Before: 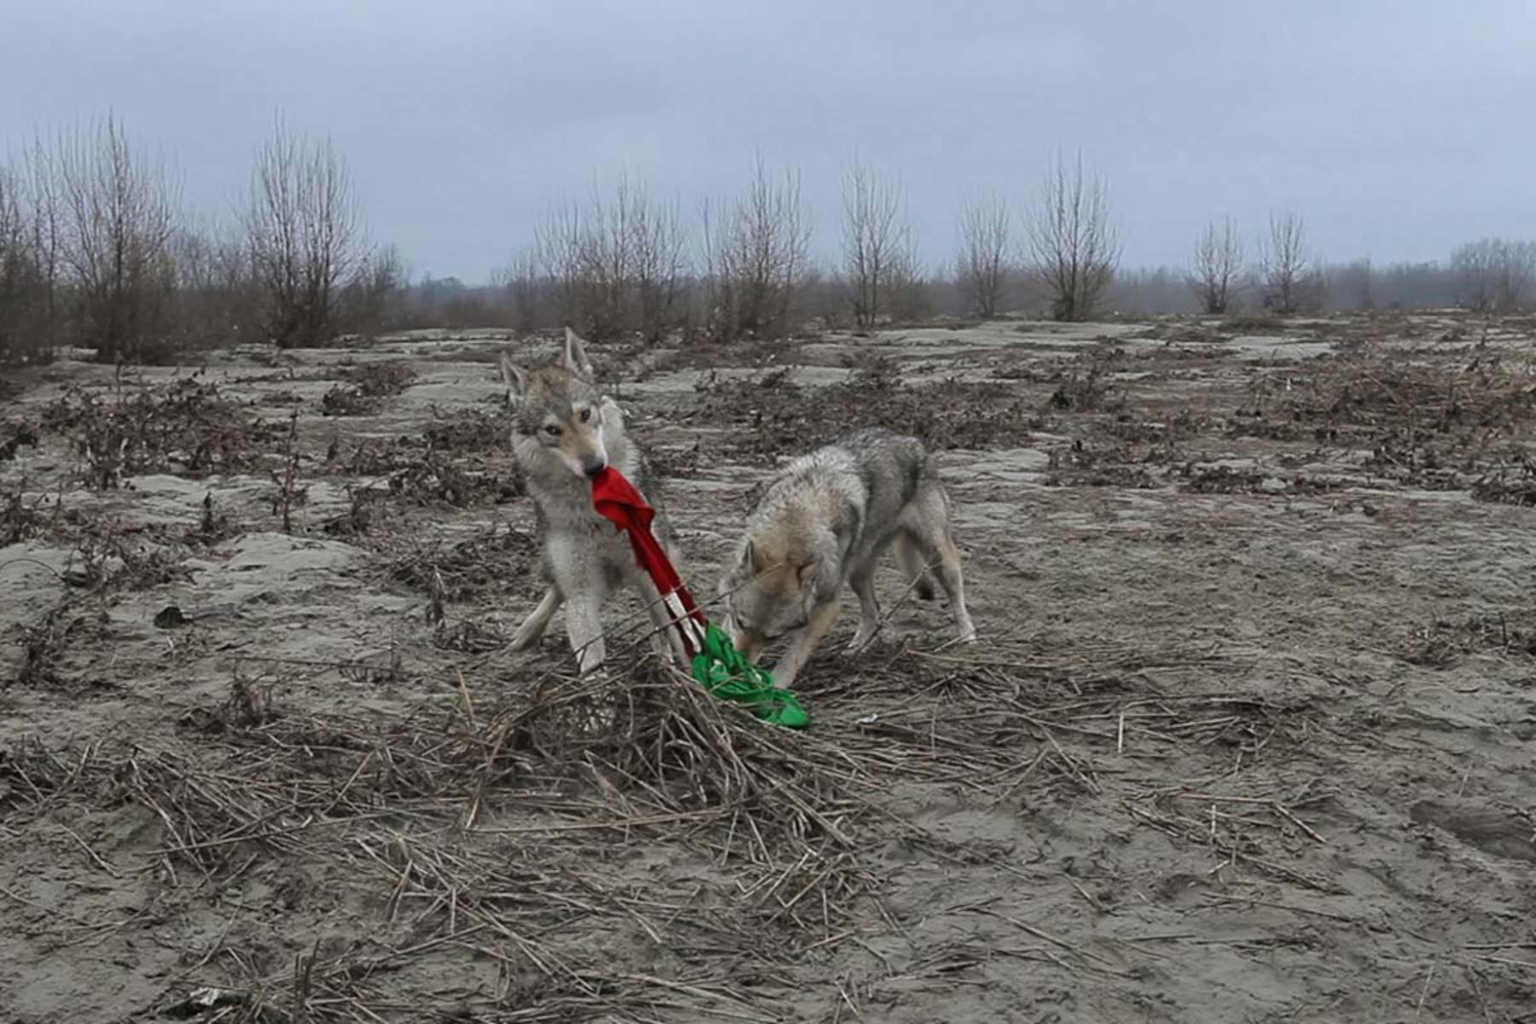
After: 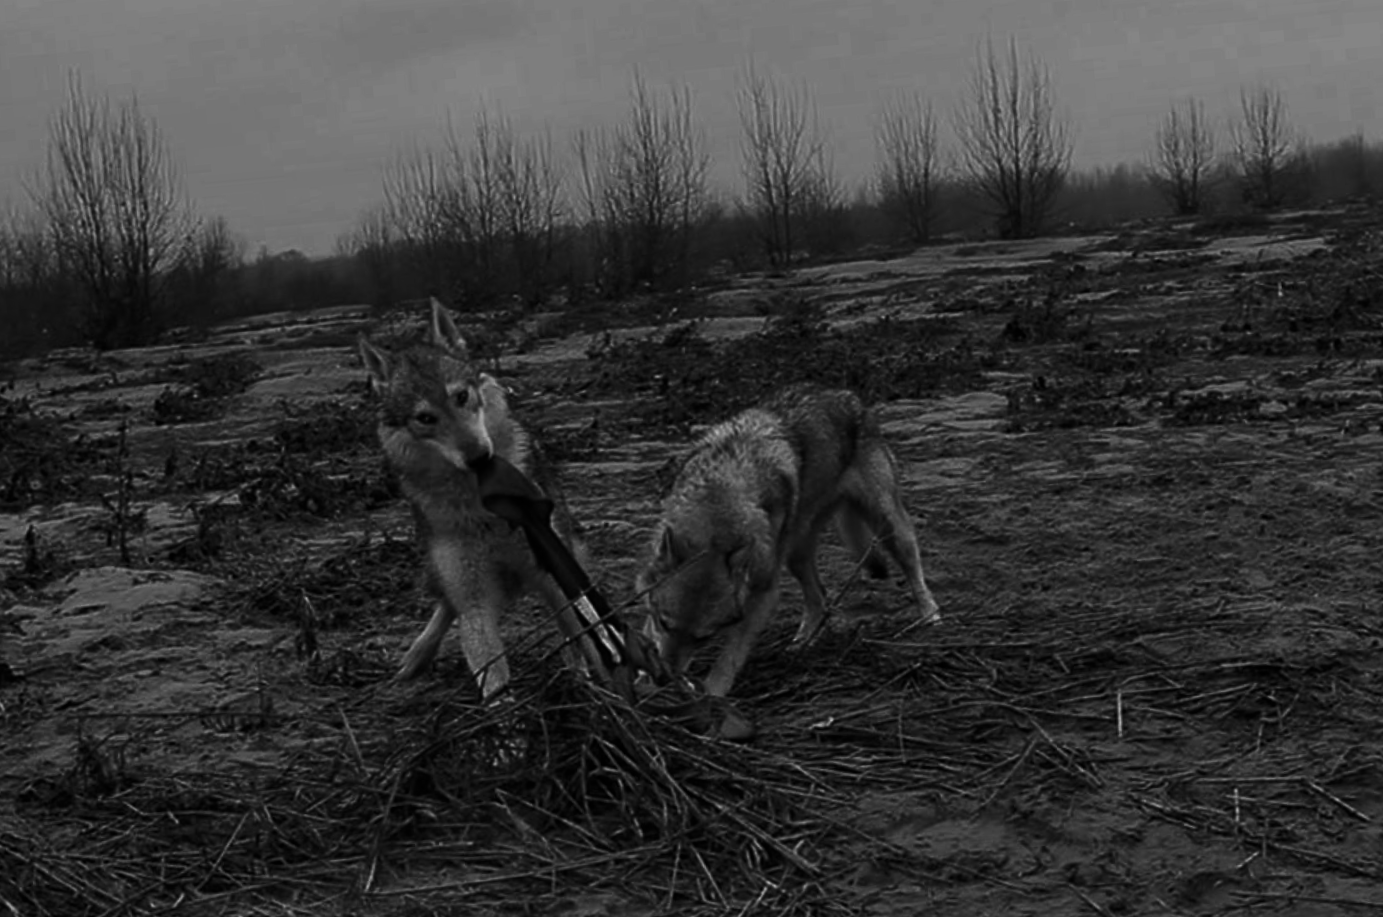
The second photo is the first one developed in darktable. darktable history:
contrast brightness saturation: contrast -0.03, brightness -0.59, saturation -1
rotate and perspective: rotation -5°, crop left 0.05, crop right 0.952, crop top 0.11, crop bottom 0.89
crop: left 9.929%, top 3.475%, right 9.188%, bottom 9.529%
